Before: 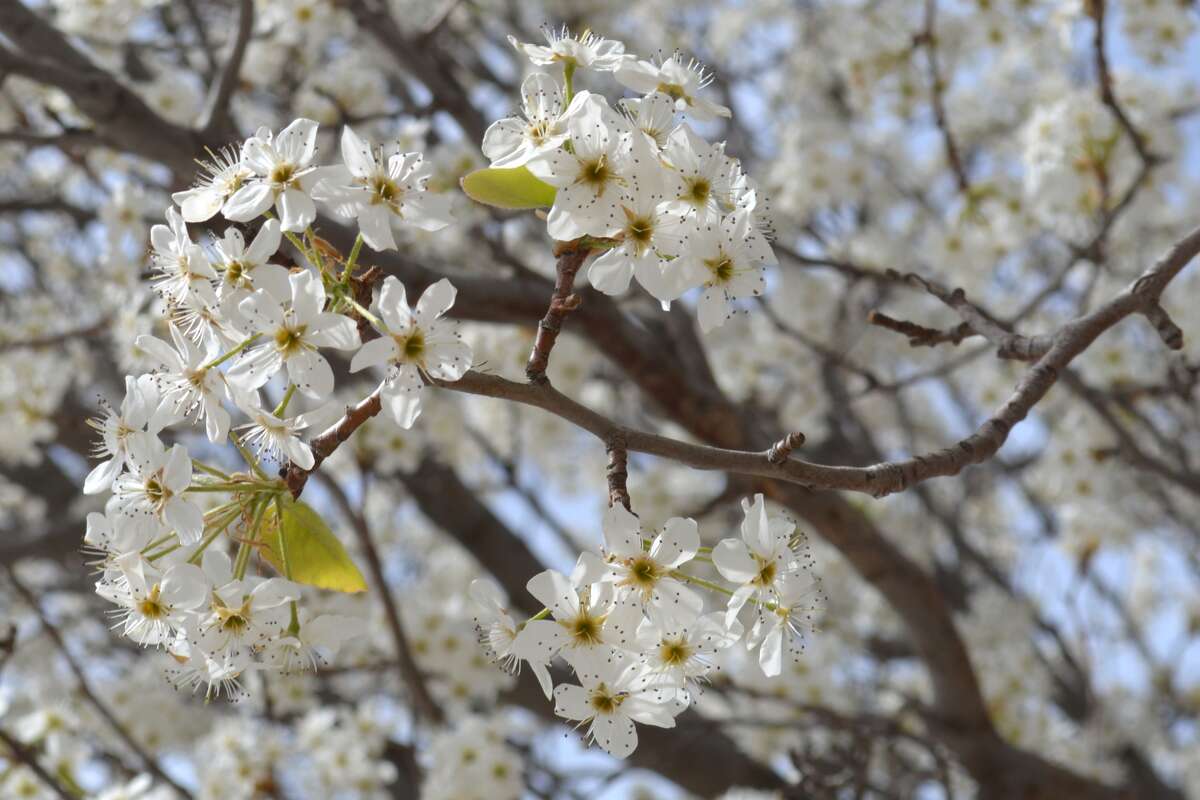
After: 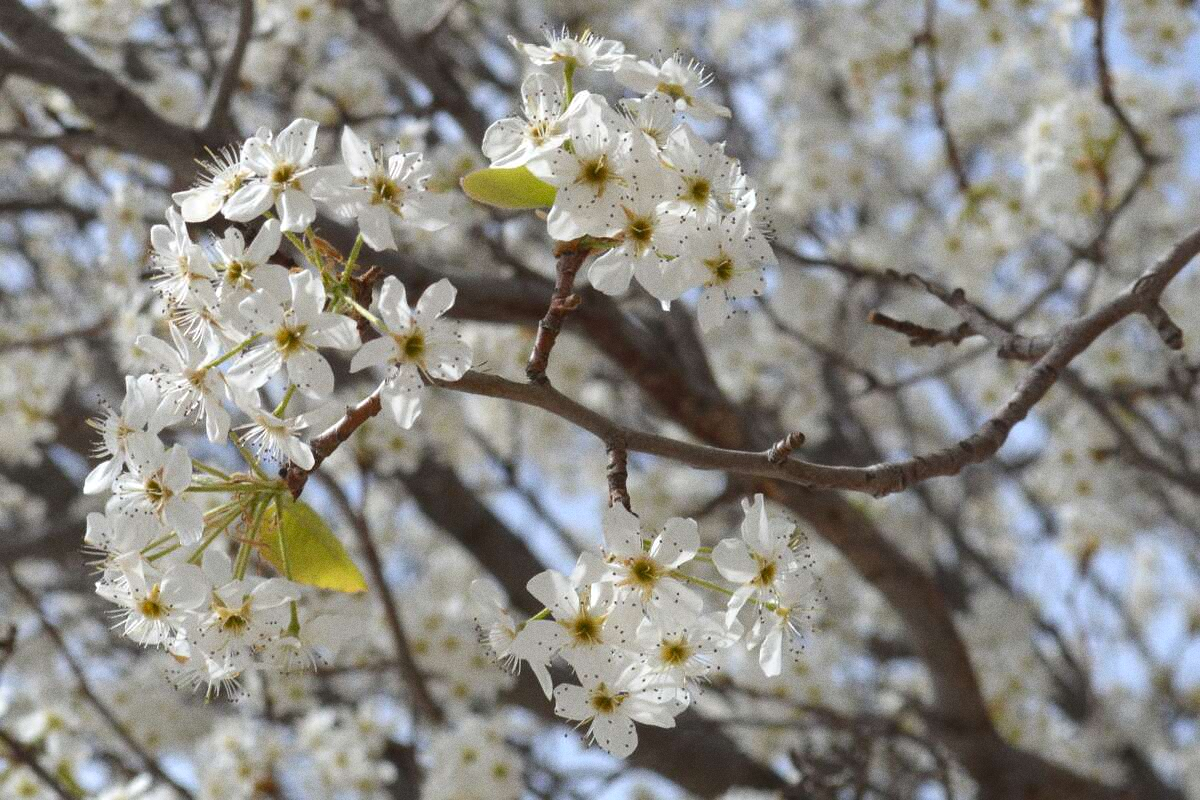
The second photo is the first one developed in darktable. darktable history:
grain: on, module defaults
tone equalizer: on, module defaults
